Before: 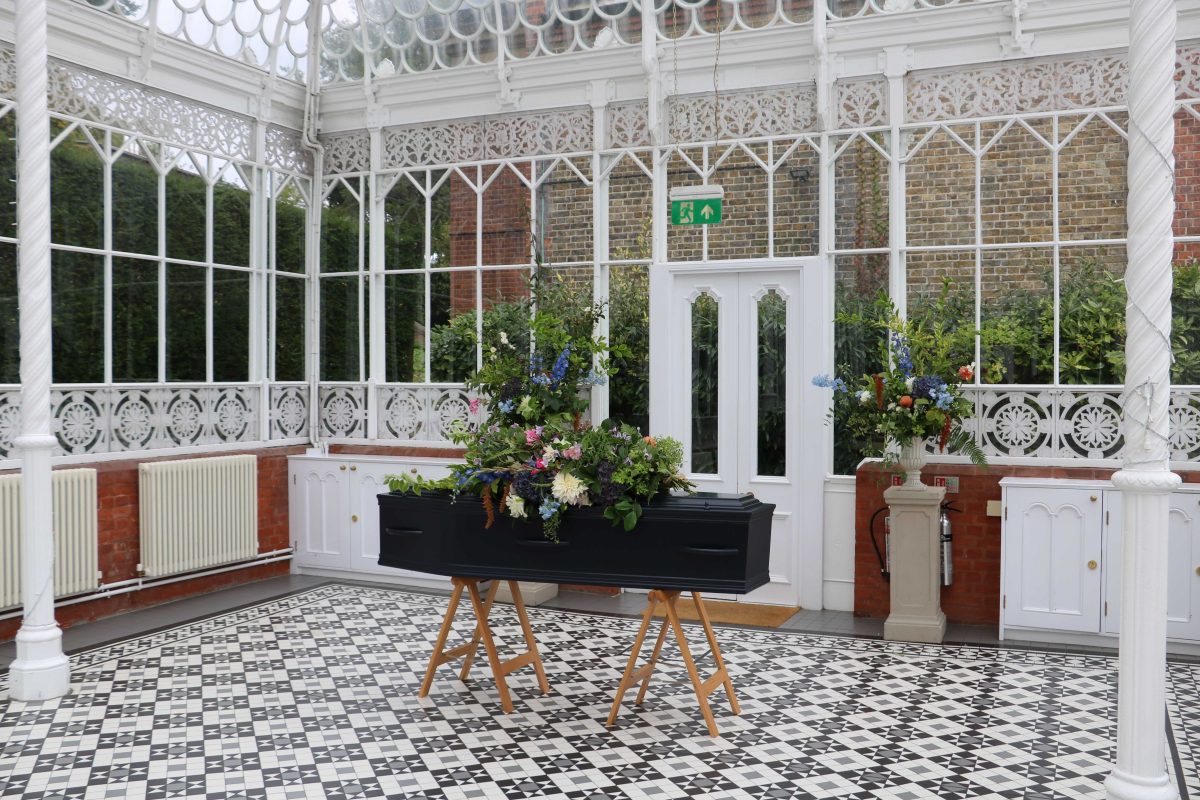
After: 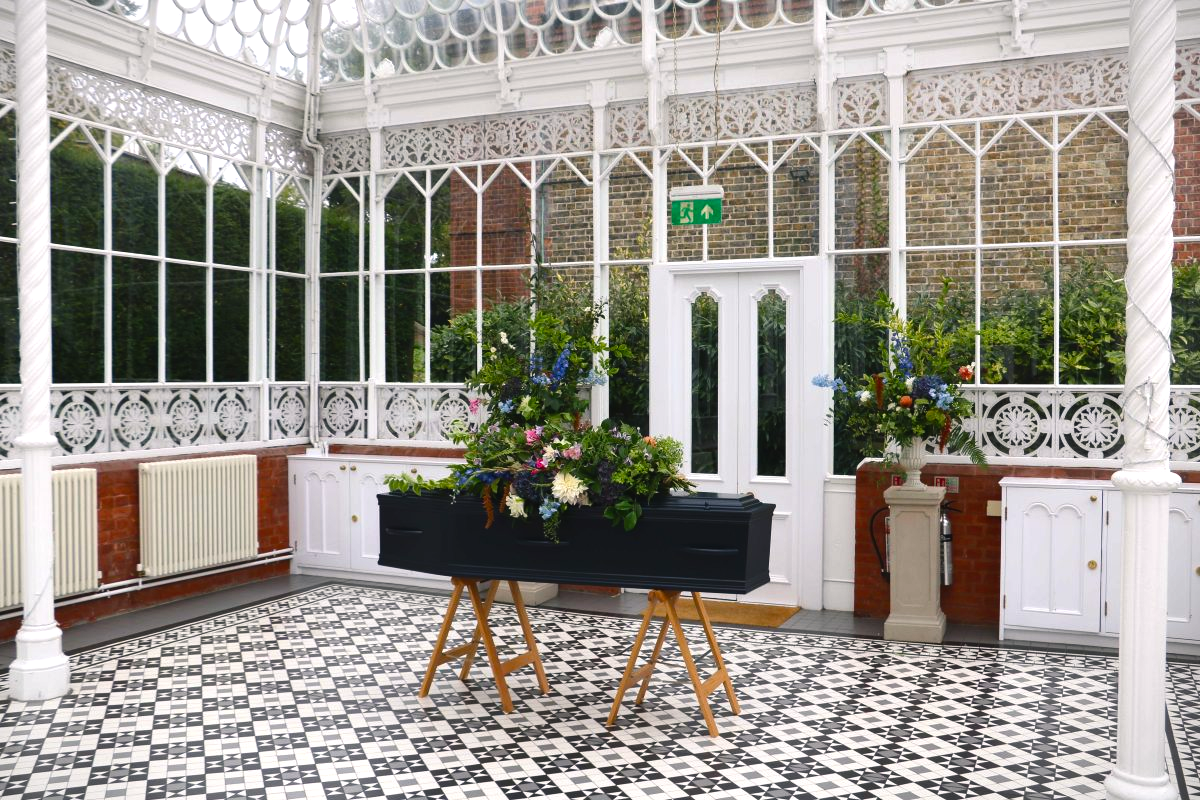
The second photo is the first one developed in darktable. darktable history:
color balance rgb: shadows lift › chroma 1%, shadows lift › hue 217.2°, power › hue 310.8°, highlights gain › chroma 1%, highlights gain › hue 54°, global offset › luminance 0.5%, global offset › hue 171.6°, perceptual saturation grading › global saturation 14.09%, perceptual saturation grading › highlights -25%, perceptual saturation grading › shadows 30%, perceptual brilliance grading › highlights 13.42%, perceptual brilliance grading › mid-tones 8.05%, perceptual brilliance grading › shadows -17.45%, global vibrance 25%
vignetting: fall-off start 100%, brightness -0.282, width/height ratio 1.31
